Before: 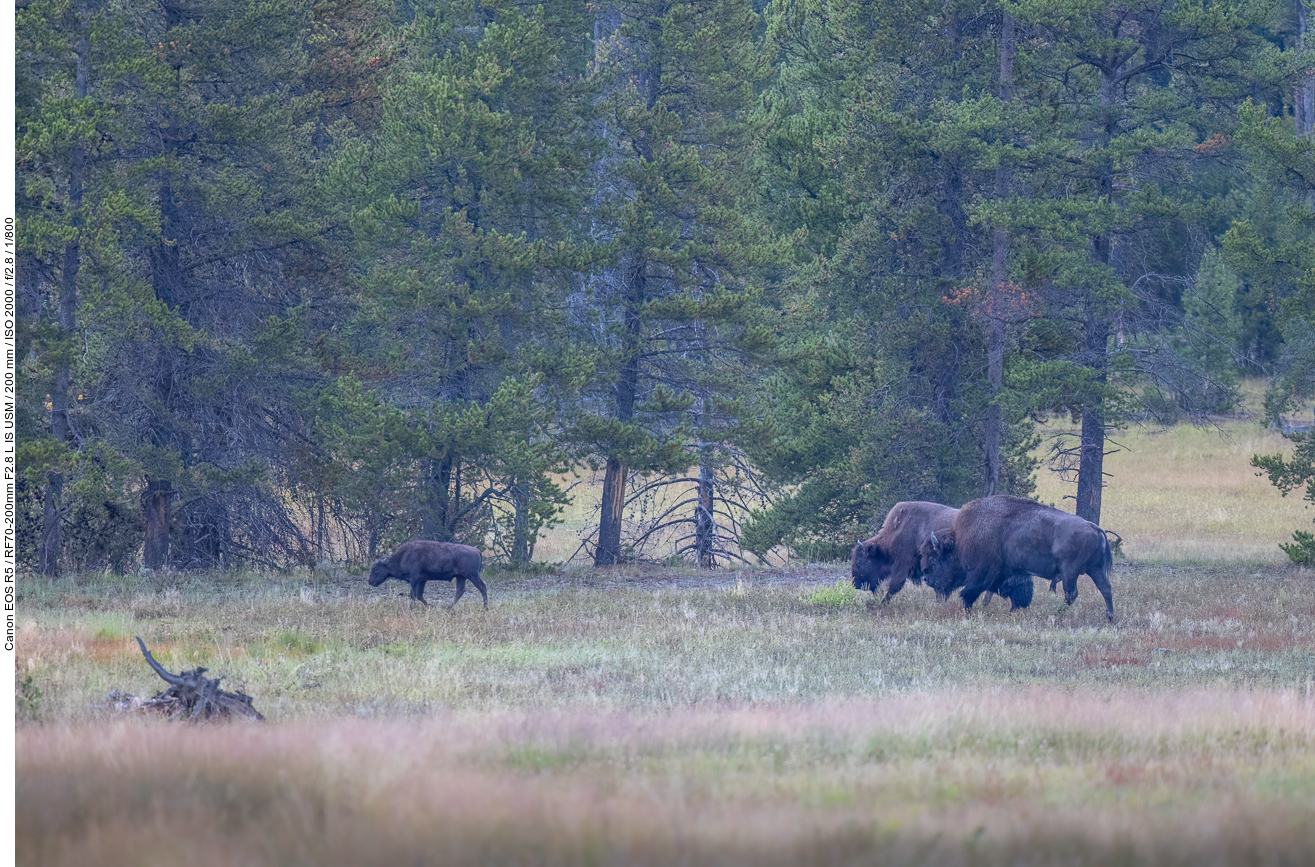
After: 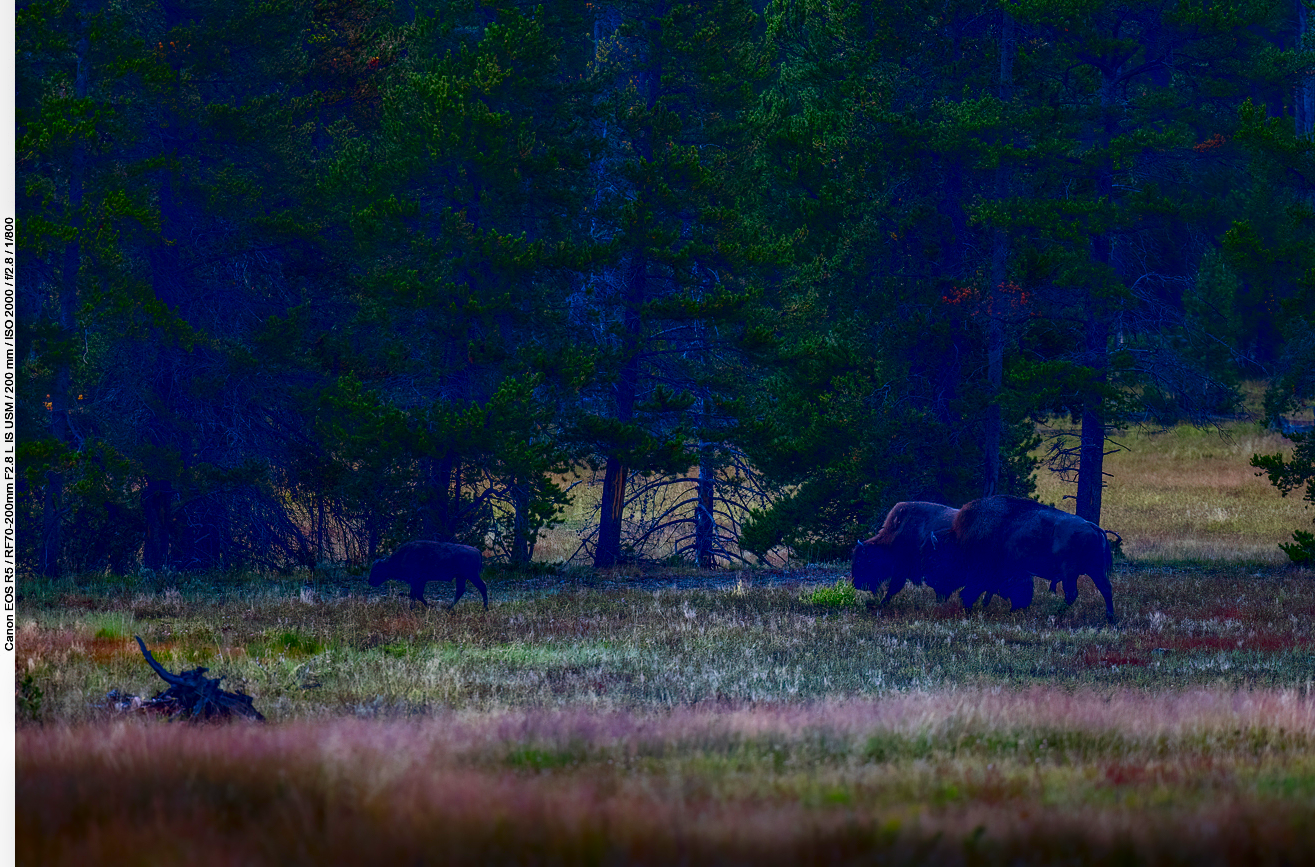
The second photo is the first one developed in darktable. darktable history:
local contrast: highlights 29%, shadows 75%, midtone range 0.745
contrast brightness saturation: brightness -0.984, saturation 0.992
